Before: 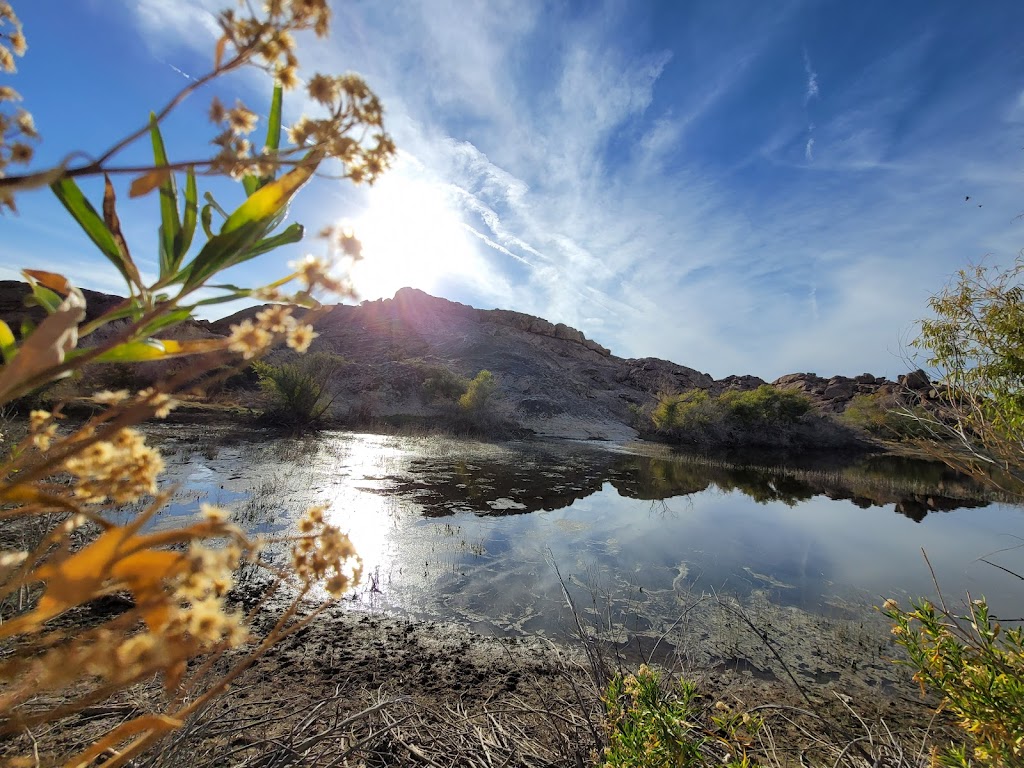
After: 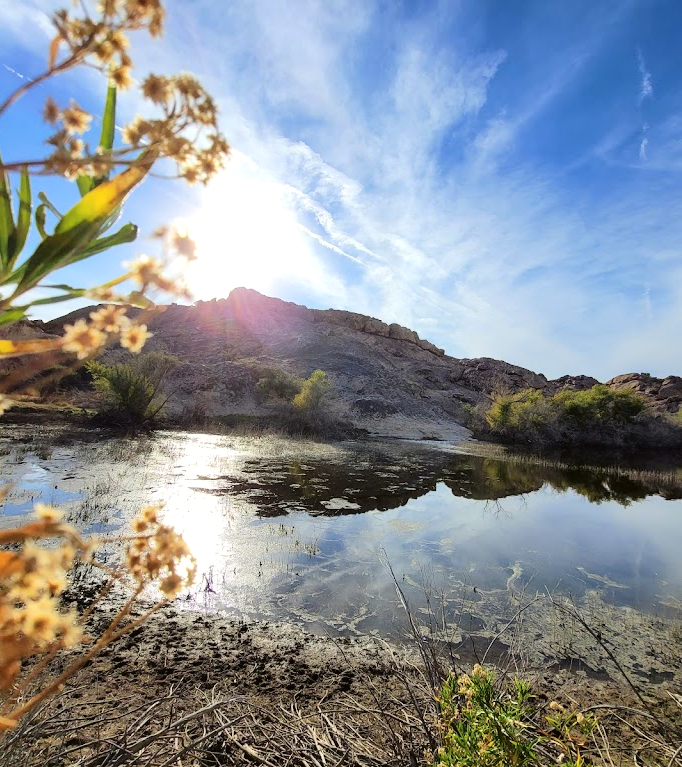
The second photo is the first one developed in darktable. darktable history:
levels: levels [0, 0.492, 0.984]
crop and rotate: left 16.218%, right 17.124%
tone curve: curves: ch0 [(0, 0.01) (0.052, 0.045) (0.136, 0.133) (0.29, 0.332) (0.453, 0.531) (0.676, 0.751) (0.89, 0.919) (1, 1)]; ch1 [(0, 0) (0.094, 0.081) (0.285, 0.299) (0.385, 0.403) (0.446, 0.443) (0.495, 0.496) (0.544, 0.552) (0.589, 0.612) (0.722, 0.728) (1, 1)]; ch2 [(0, 0) (0.257, 0.217) (0.43, 0.421) (0.498, 0.507) (0.531, 0.544) (0.56, 0.579) (0.625, 0.642) (1, 1)], color space Lab, independent channels, preserve colors none
